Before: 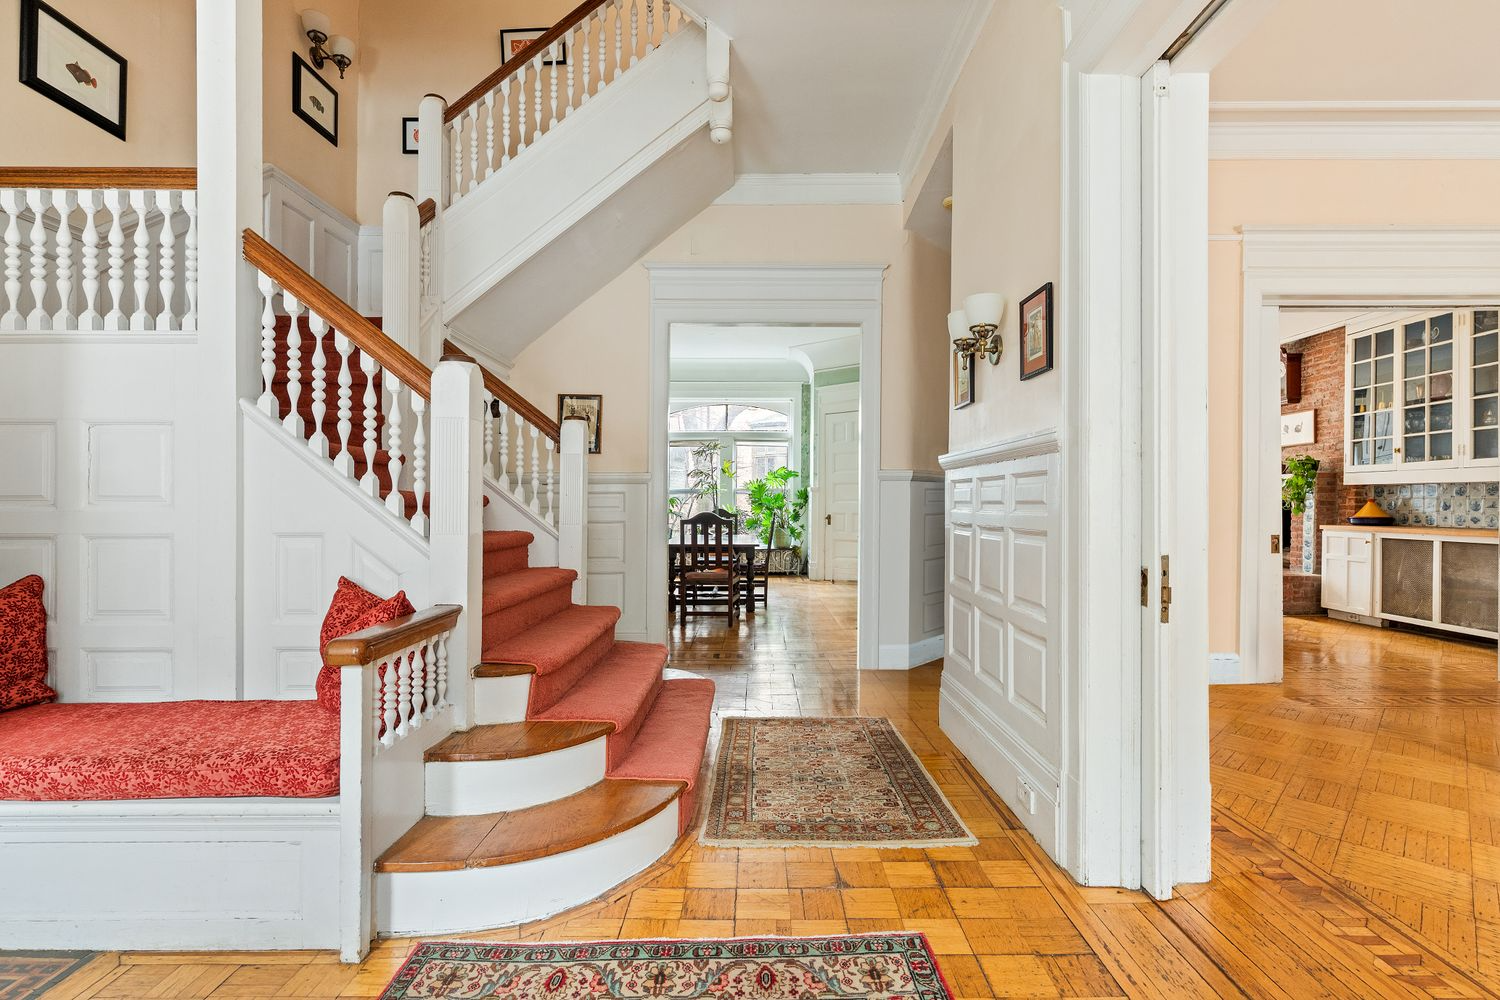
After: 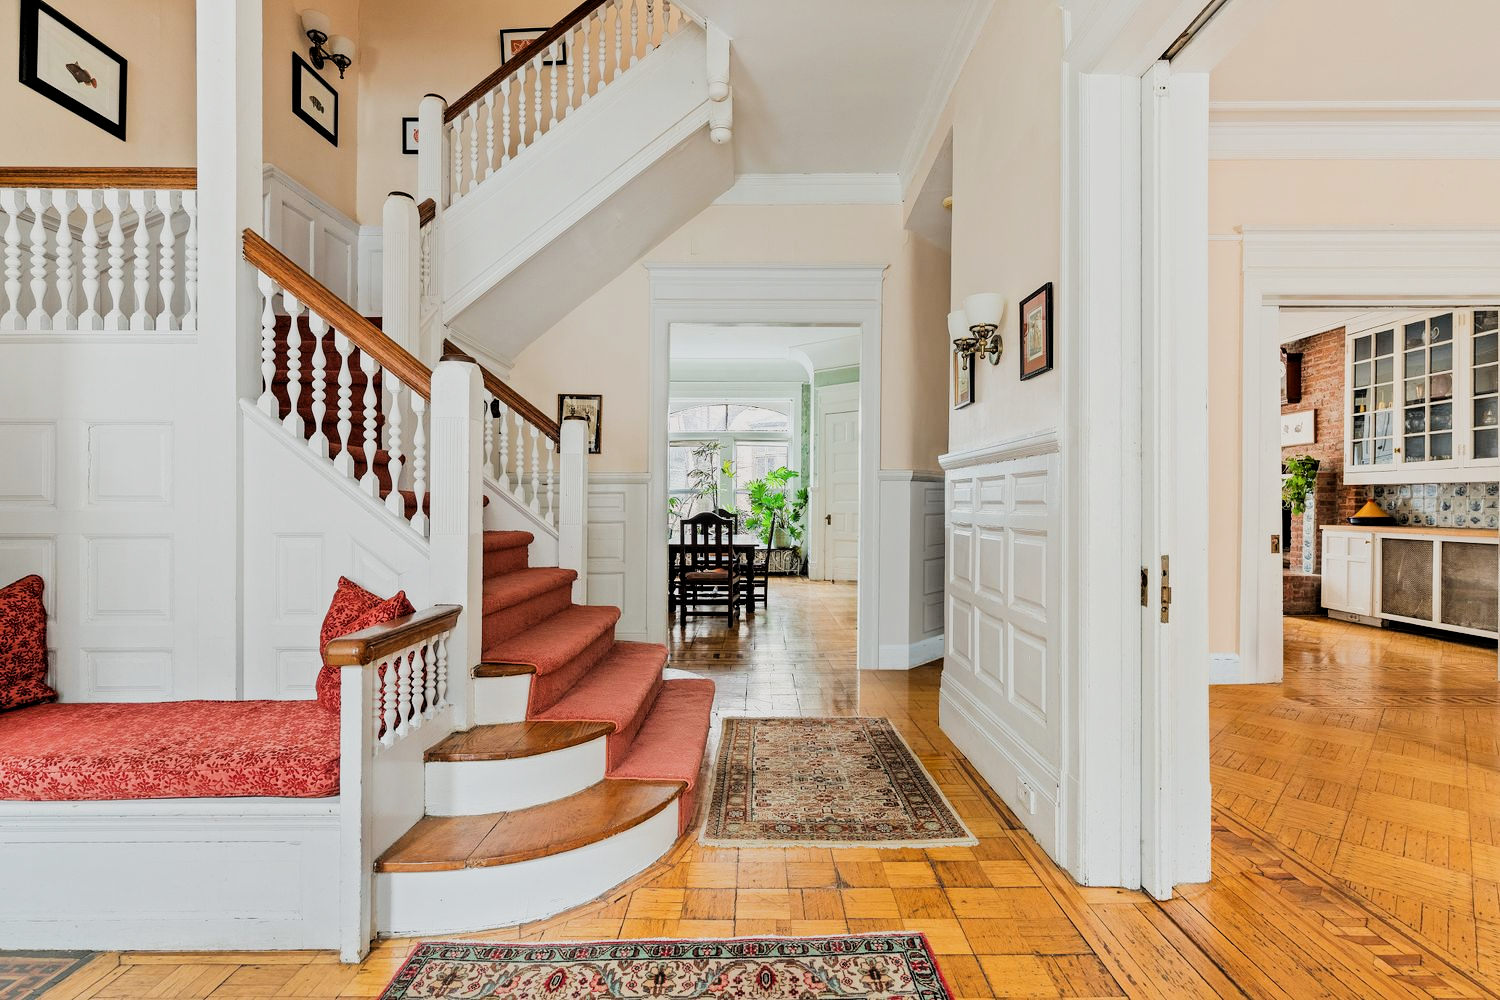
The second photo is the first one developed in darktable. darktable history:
filmic rgb: black relative exposure -5.05 EV, white relative exposure 3.99 EV, hardness 2.9, contrast 1.3, highlights saturation mix -31.36%
